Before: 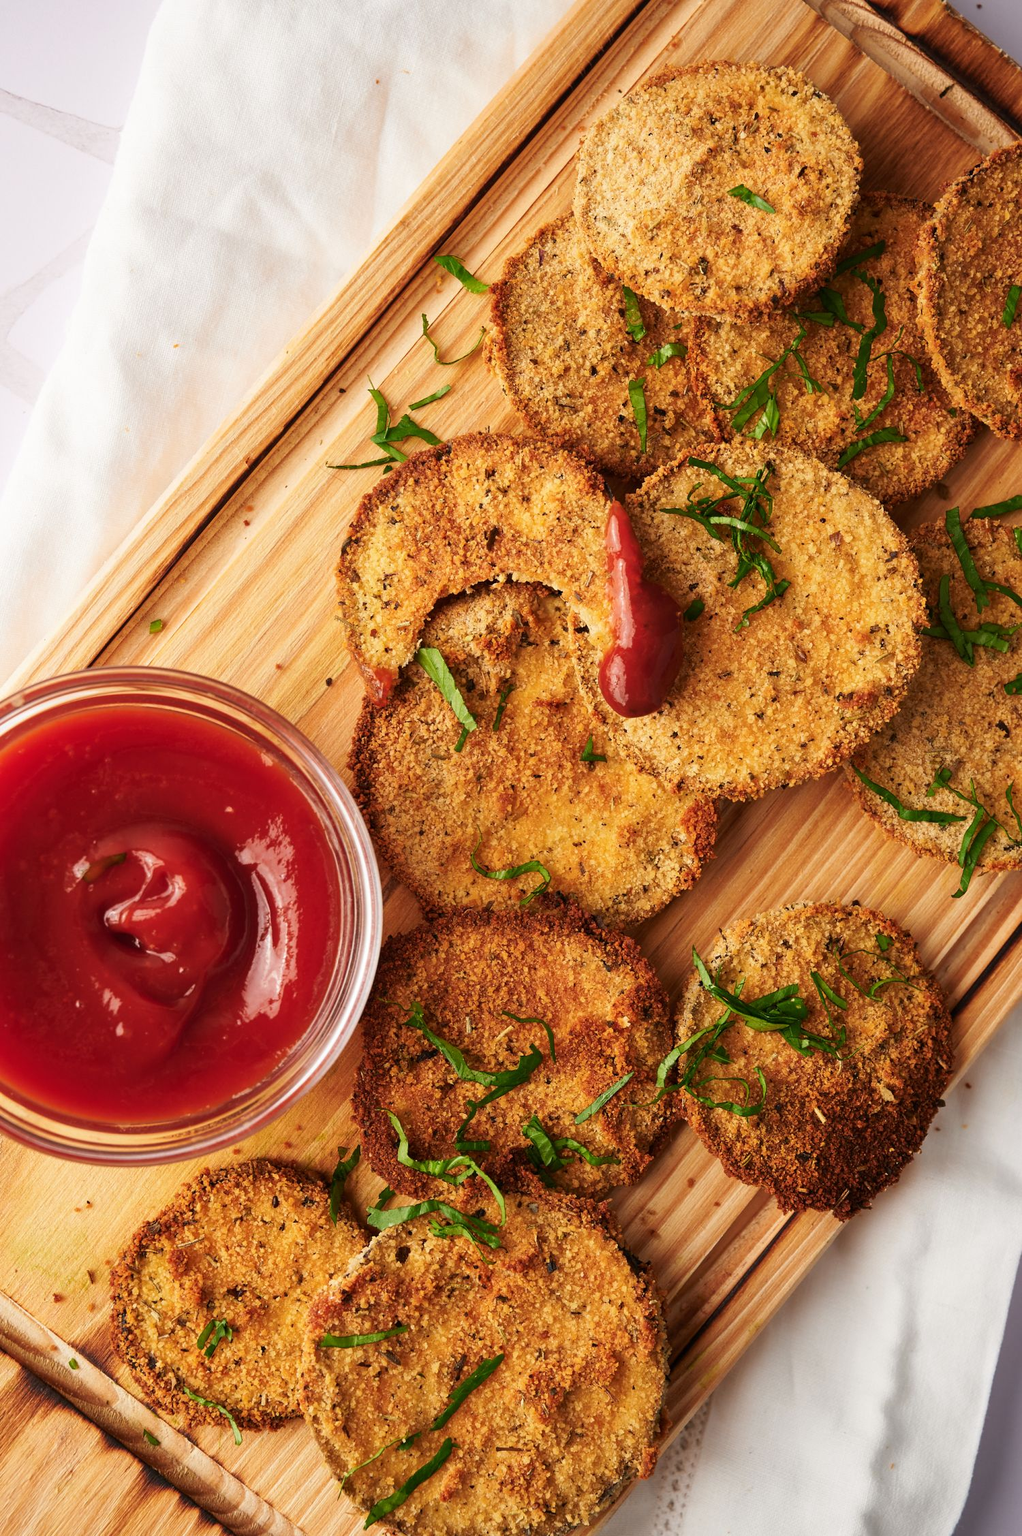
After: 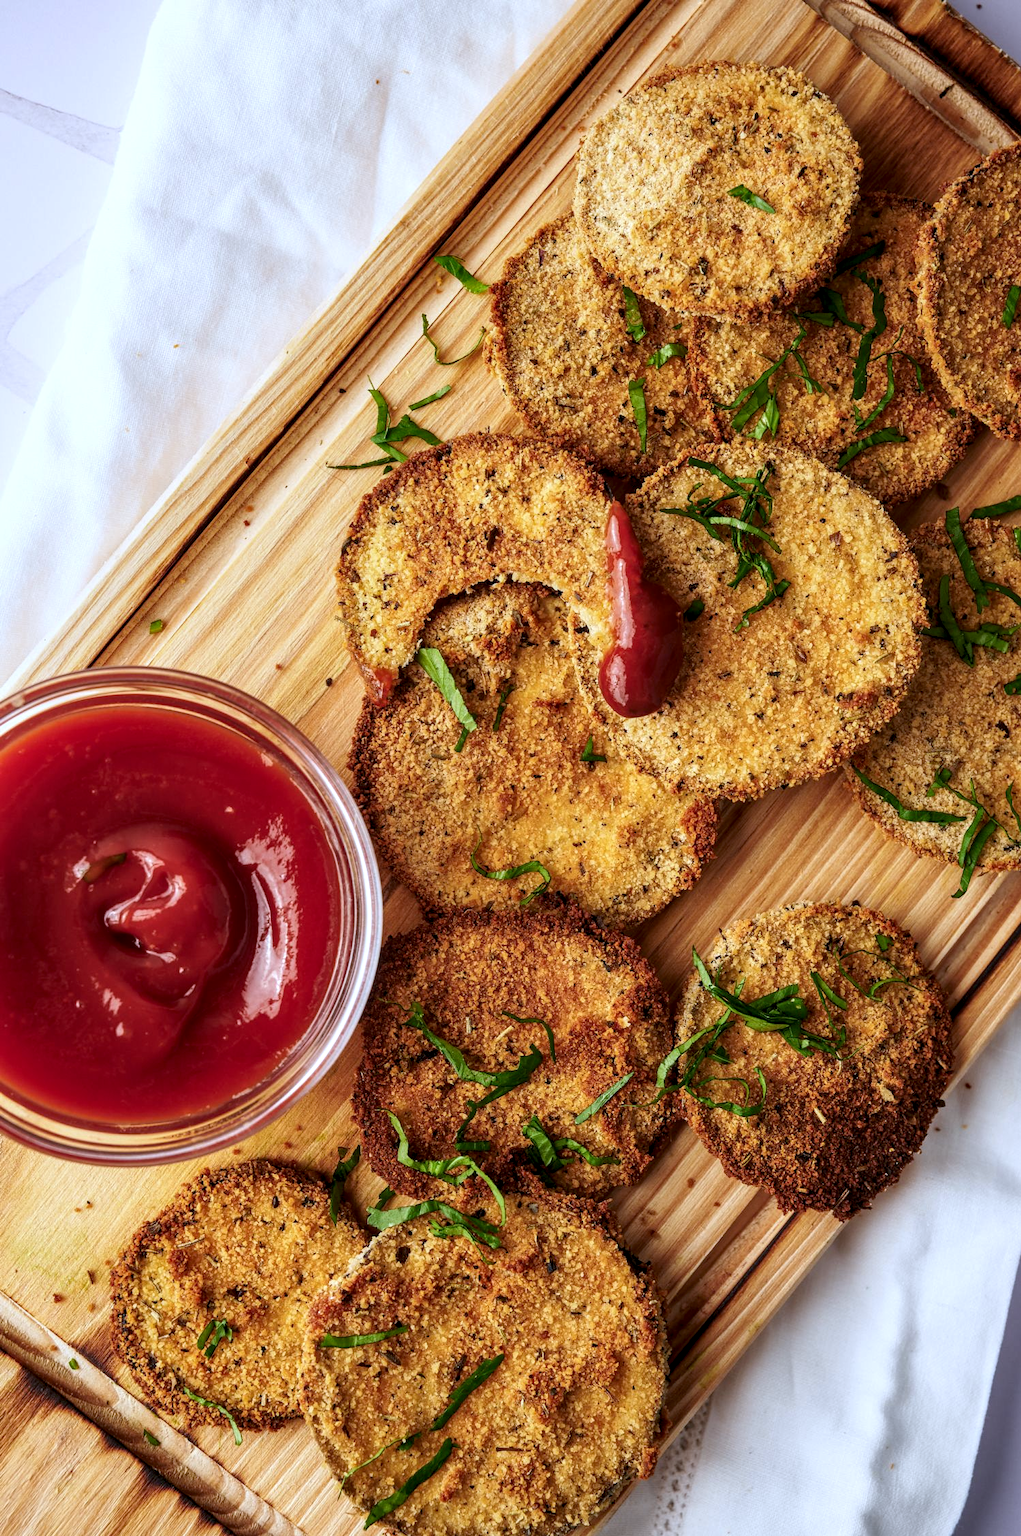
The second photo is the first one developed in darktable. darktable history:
local contrast: detail 140%
tone equalizer: on, module defaults
white balance: red 0.926, green 1.003, blue 1.133
